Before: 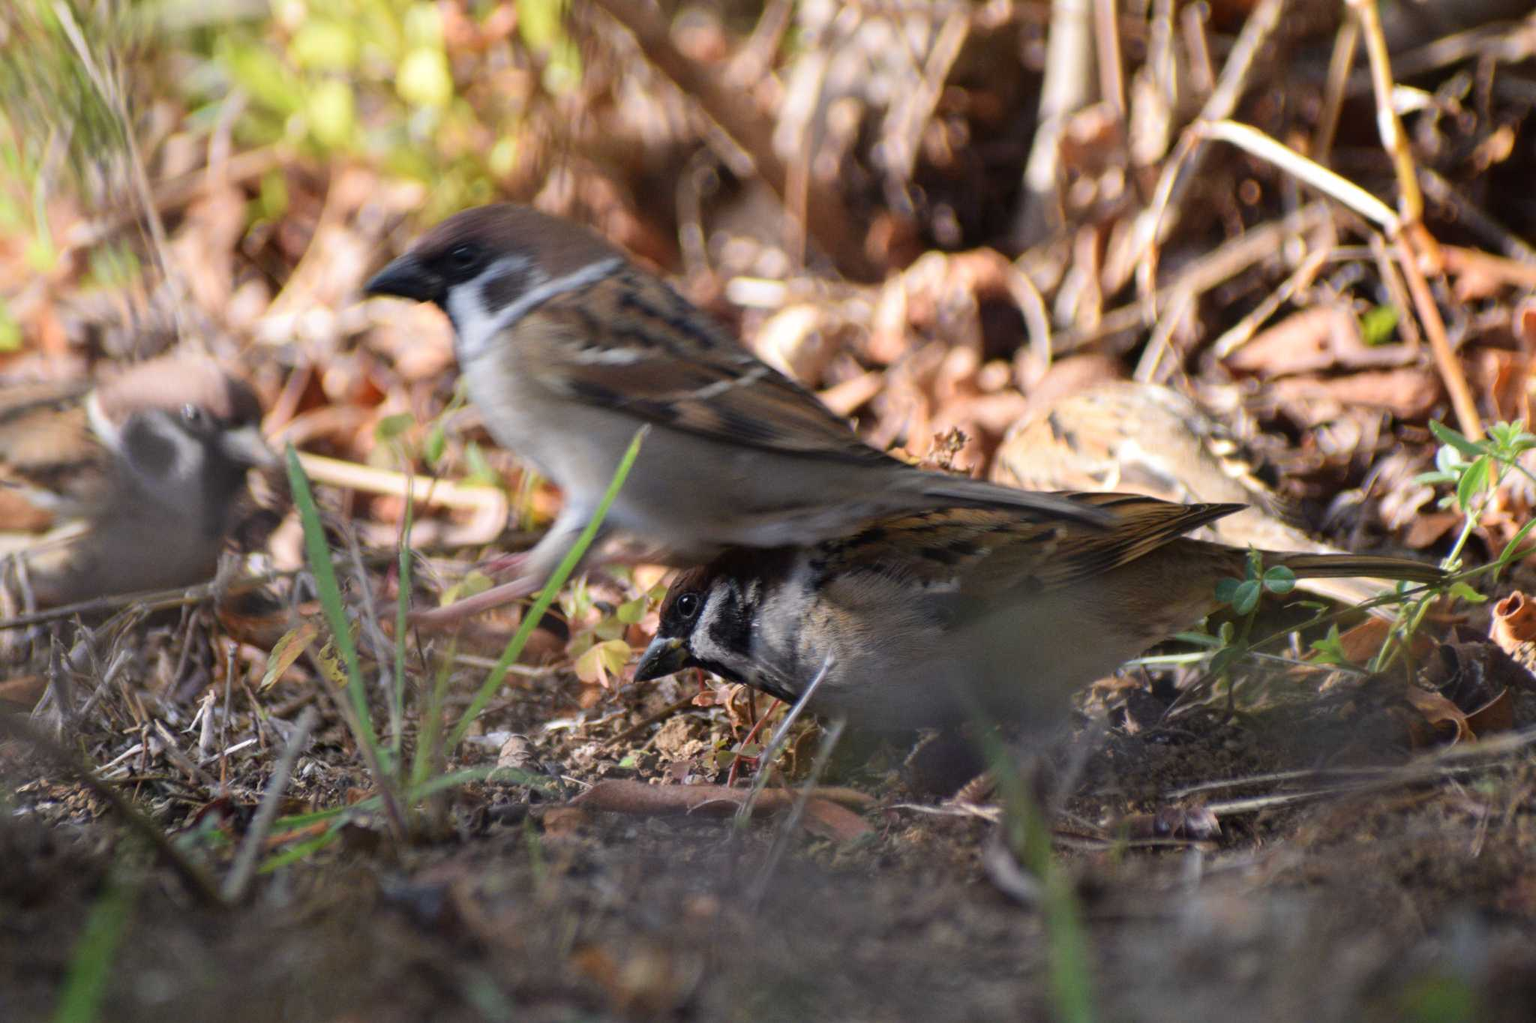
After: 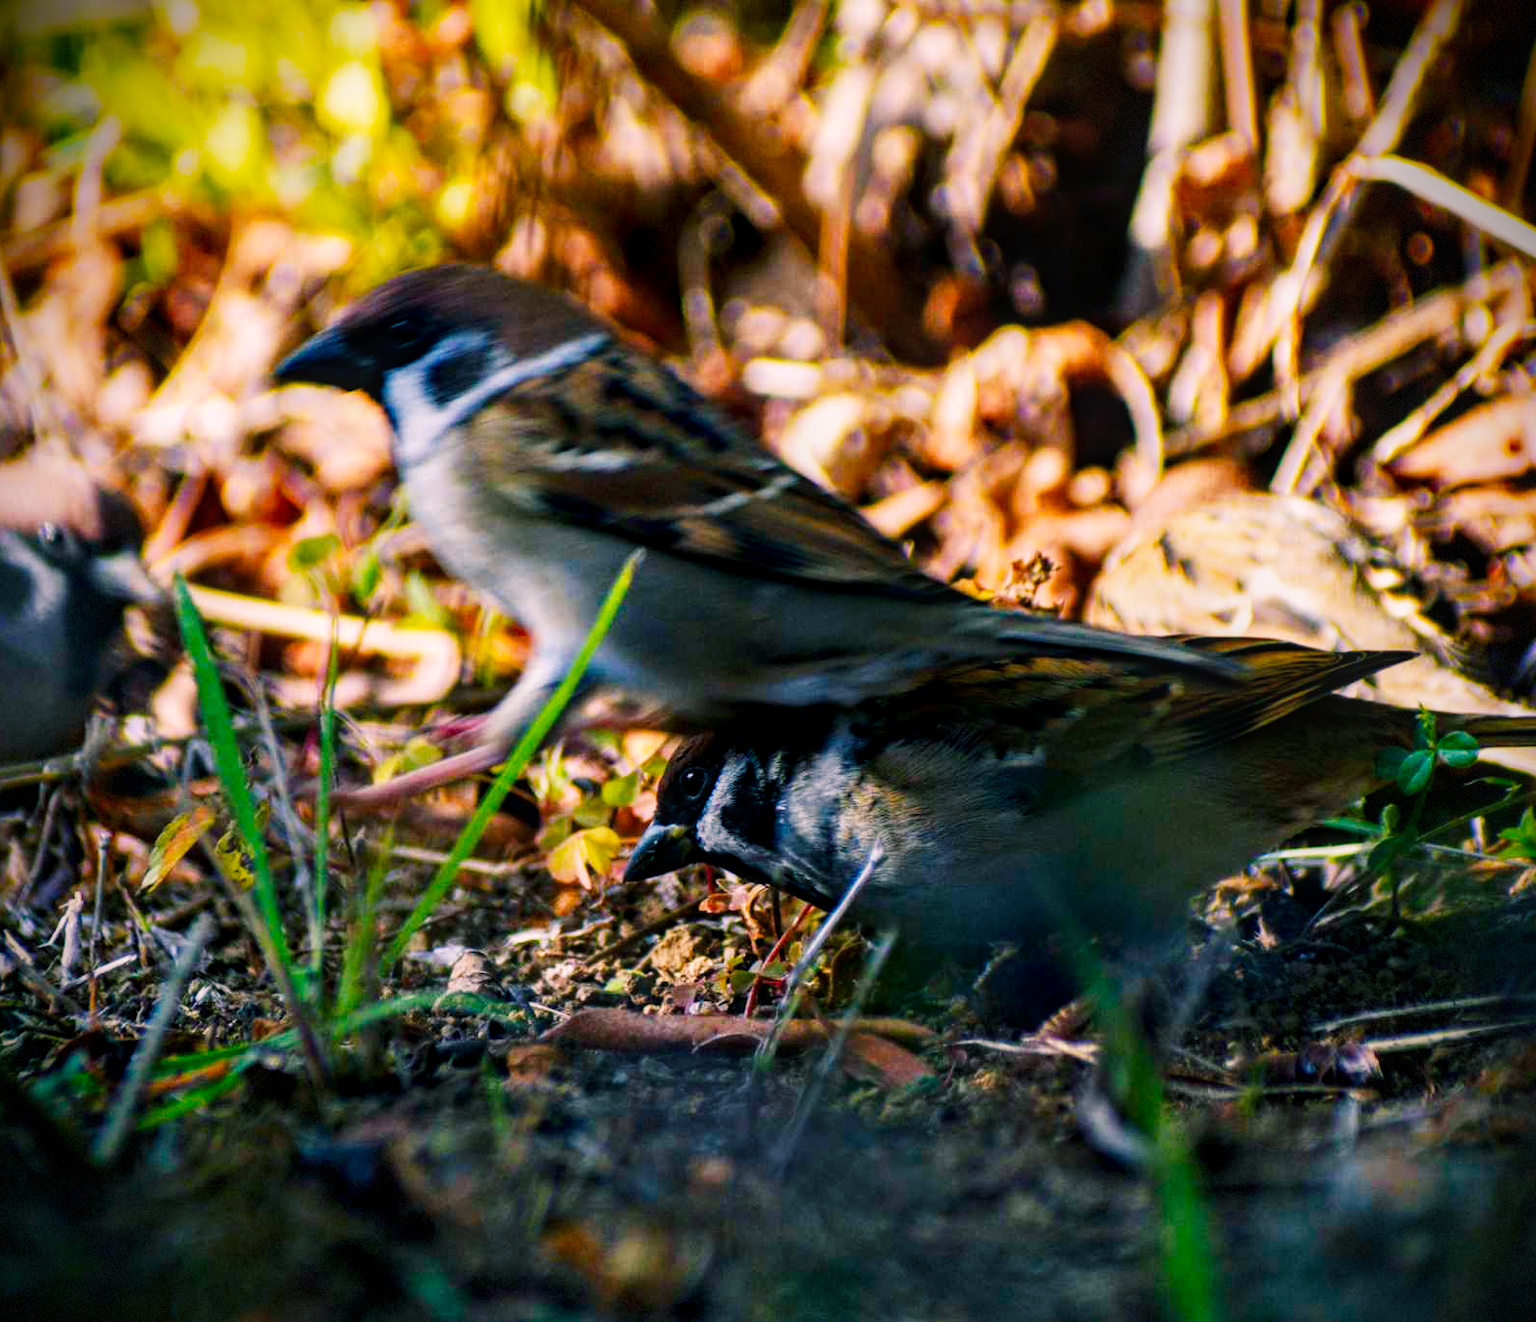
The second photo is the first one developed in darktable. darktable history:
crop: left 9.88%, right 12.741%
base curve: curves: ch0 [(0, 0) (0.007, 0.004) (0.027, 0.03) (0.046, 0.07) (0.207, 0.54) (0.442, 0.872) (0.673, 0.972) (1, 1)], preserve colors none
exposure: exposure -0.937 EV, compensate highlight preservation false
haze removal: adaptive false
local contrast: detail 130%
vignetting: fall-off radius 60.9%, brightness -0.994, saturation 0.489, dithering 8-bit output
color balance rgb: shadows lift › luminance -7.583%, shadows lift › chroma 2.418%, shadows lift › hue 202.76°, power › luminance -7.578%, power › chroma 1.081%, power › hue 215.9°, highlights gain › chroma 4.497%, highlights gain › hue 32.78°, linear chroma grading › global chroma 8.965%, perceptual saturation grading › global saturation 20%, perceptual saturation grading › highlights -24.892%, perceptual saturation grading › shadows 49.583%, global vibrance 20%
